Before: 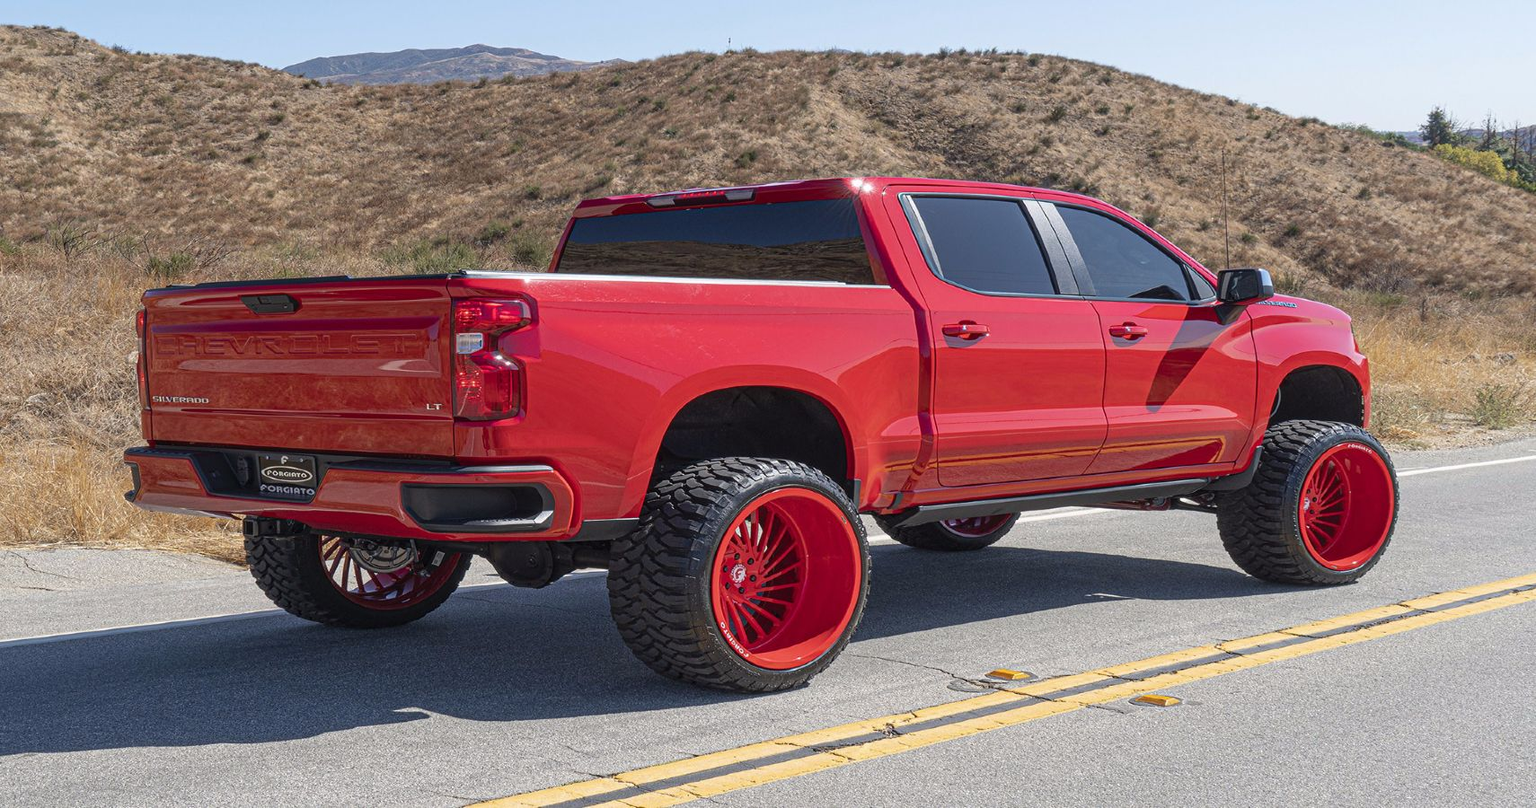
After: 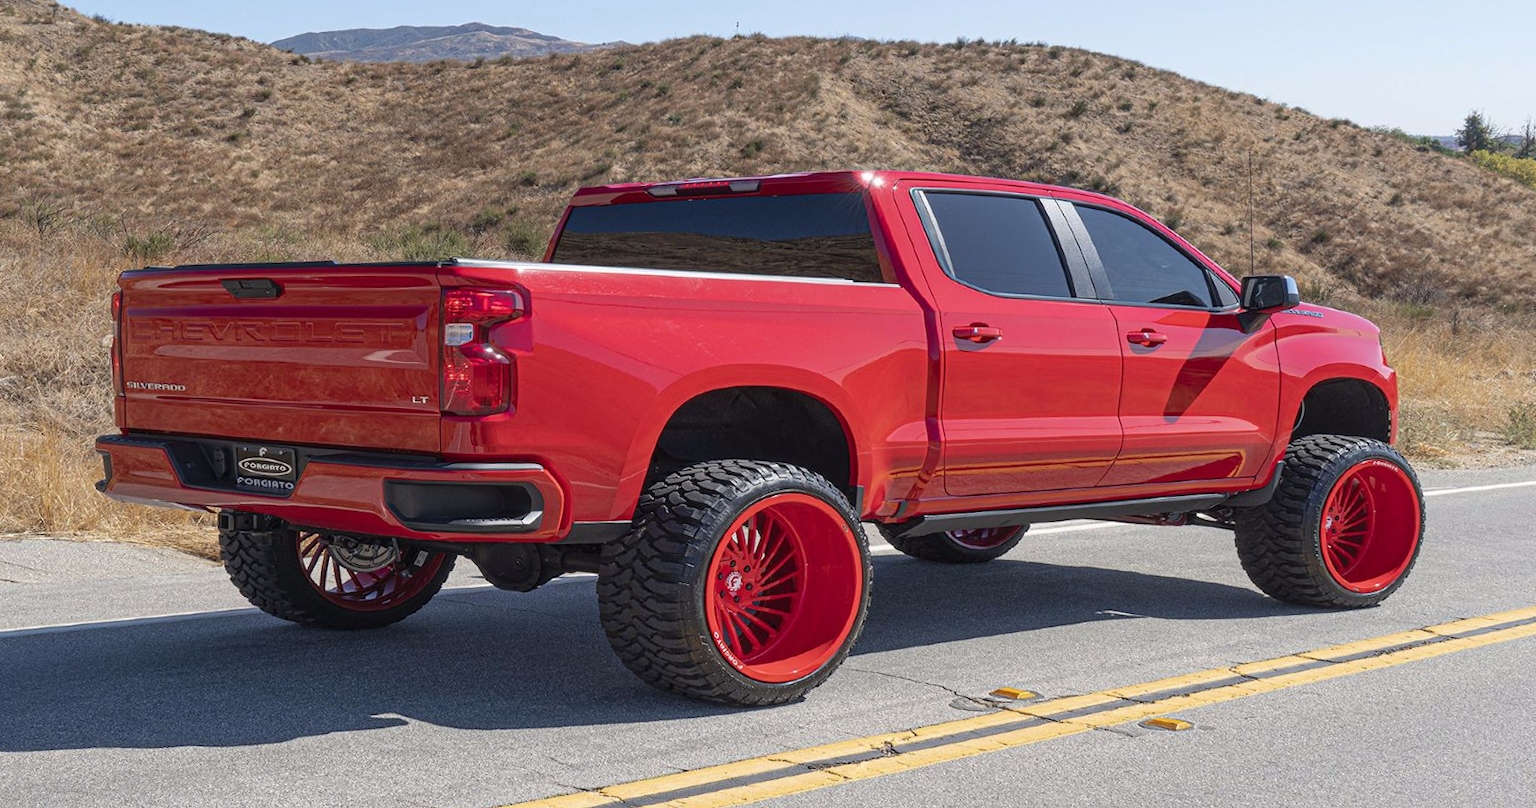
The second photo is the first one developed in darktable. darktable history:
crop and rotate: angle -1.33°
tone equalizer: edges refinement/feathering 500, mask exposure compensation -1.57 EV, preserve details no
exposure: compensate highlight preservation false
